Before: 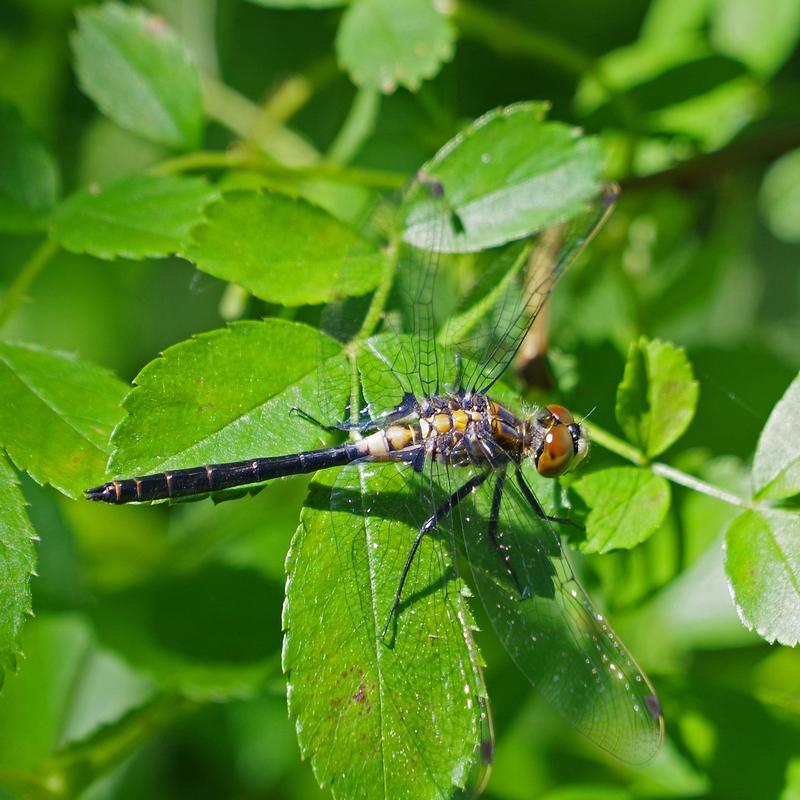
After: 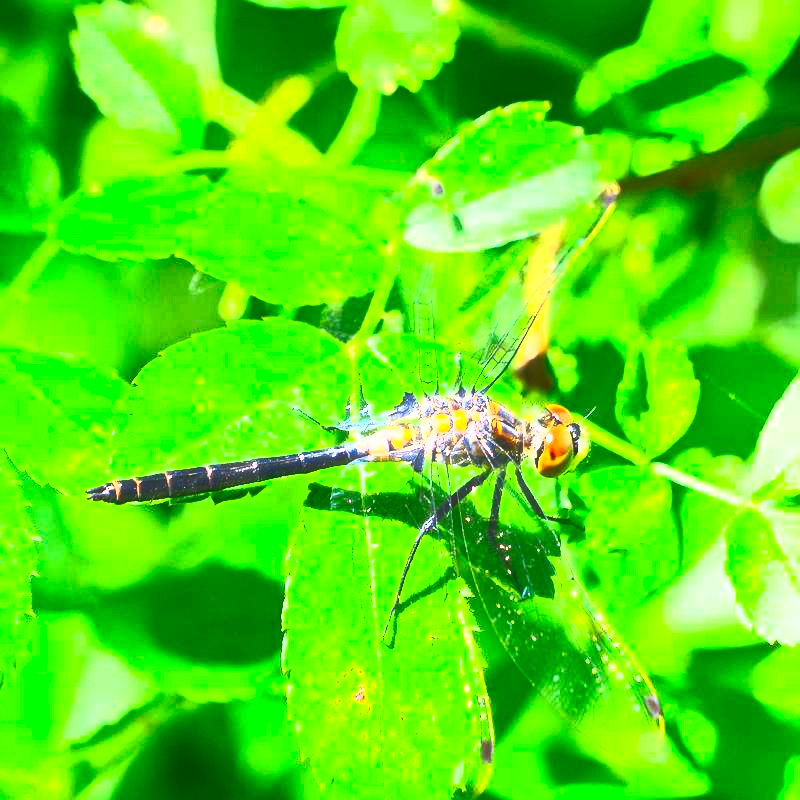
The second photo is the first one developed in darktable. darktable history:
exposure: exposure 0.6 EV, compensate highlight preservation false
contrast brightness saturation: contrast 1, brightness 1, saturation 1
haze removal: strength -0.1, adaptive false
